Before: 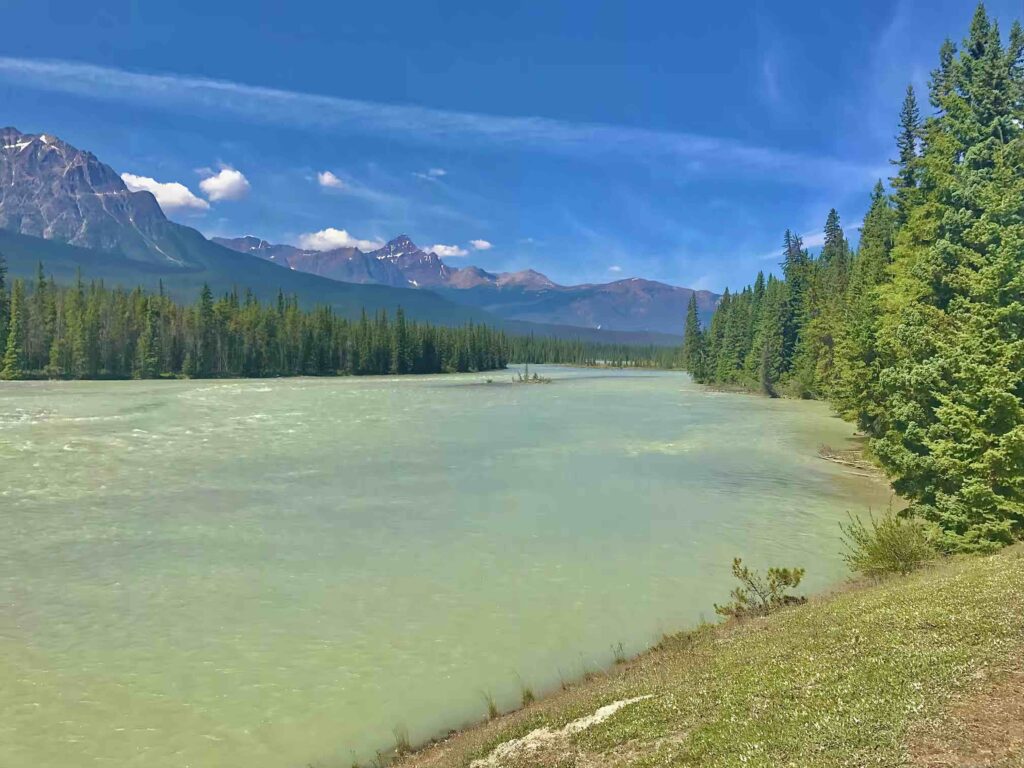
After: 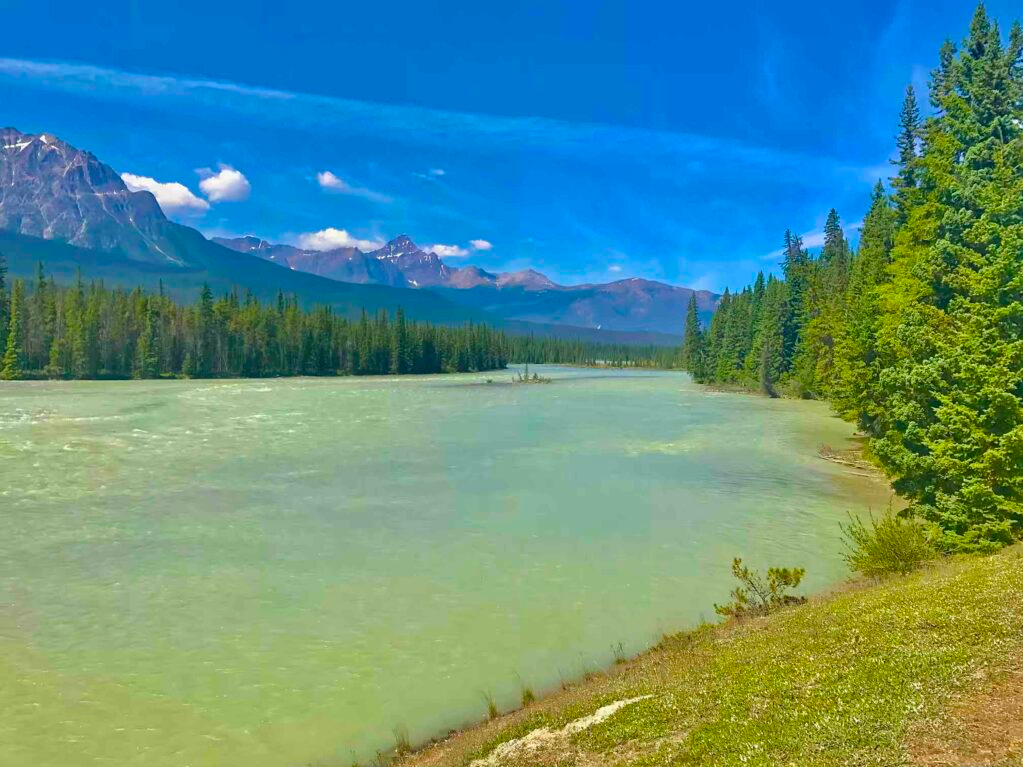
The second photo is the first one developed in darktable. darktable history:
crop: left 0.061%
color balance rgb: perceptual saturation grading › global saturation 24.936%, global vibrance 20%
